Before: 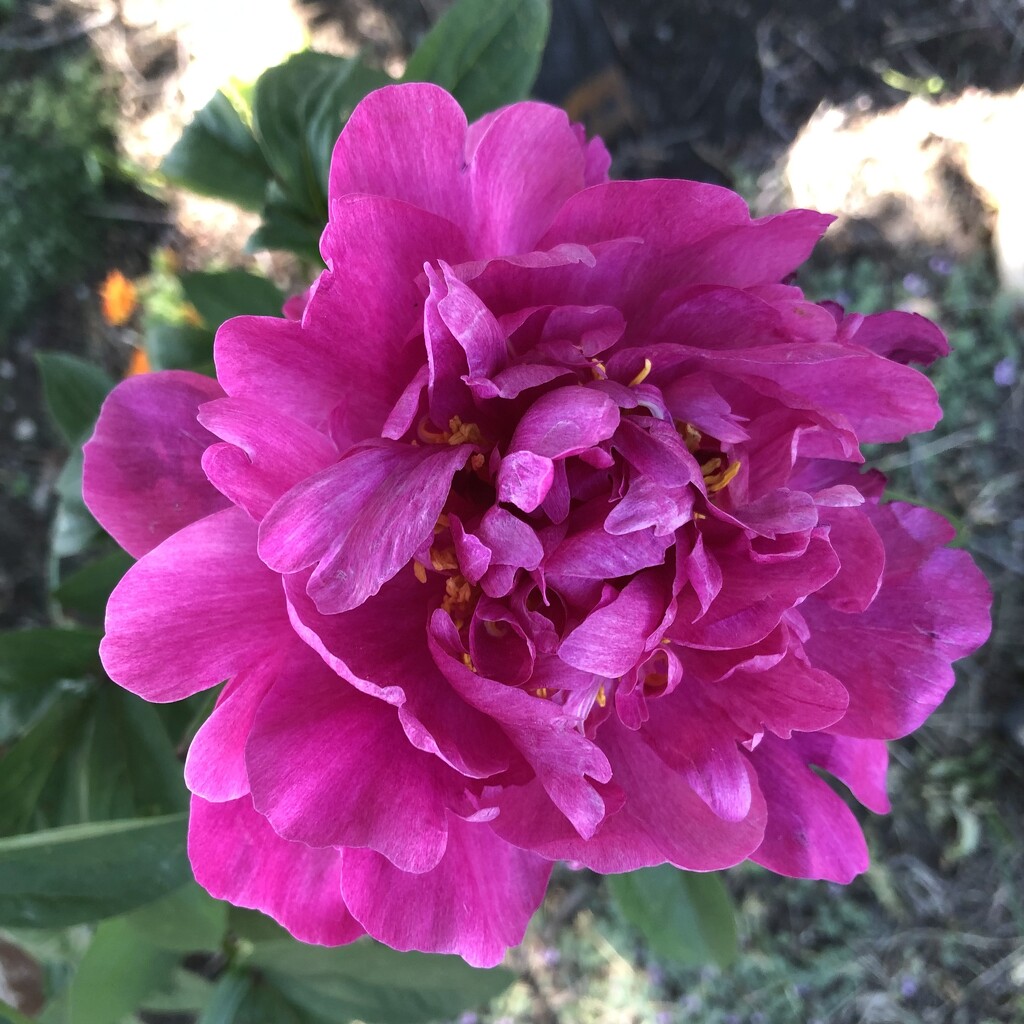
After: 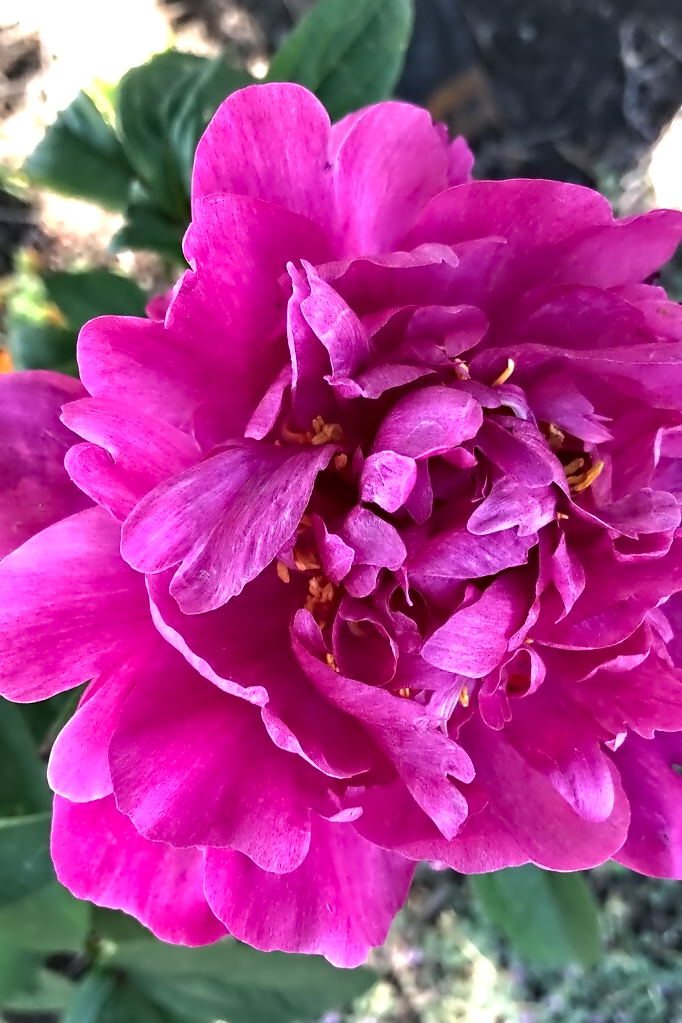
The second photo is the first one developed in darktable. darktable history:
exposure: exposure 0.197 EV, compensate highlight preservation false
contrast equalizer: octaves 7, y [[0.5, 0.542, 0.583, 0.625, 0.667, 0.708], [0.5 ×6], [0.5 ×6], [0, 0.033, 0.067, 0.1, 0.133, 0.167], [0, 0.05, 0.1, 0.15, 0.2, 0.25]]
crop and rotate: left 13.409%, right 19.924%
